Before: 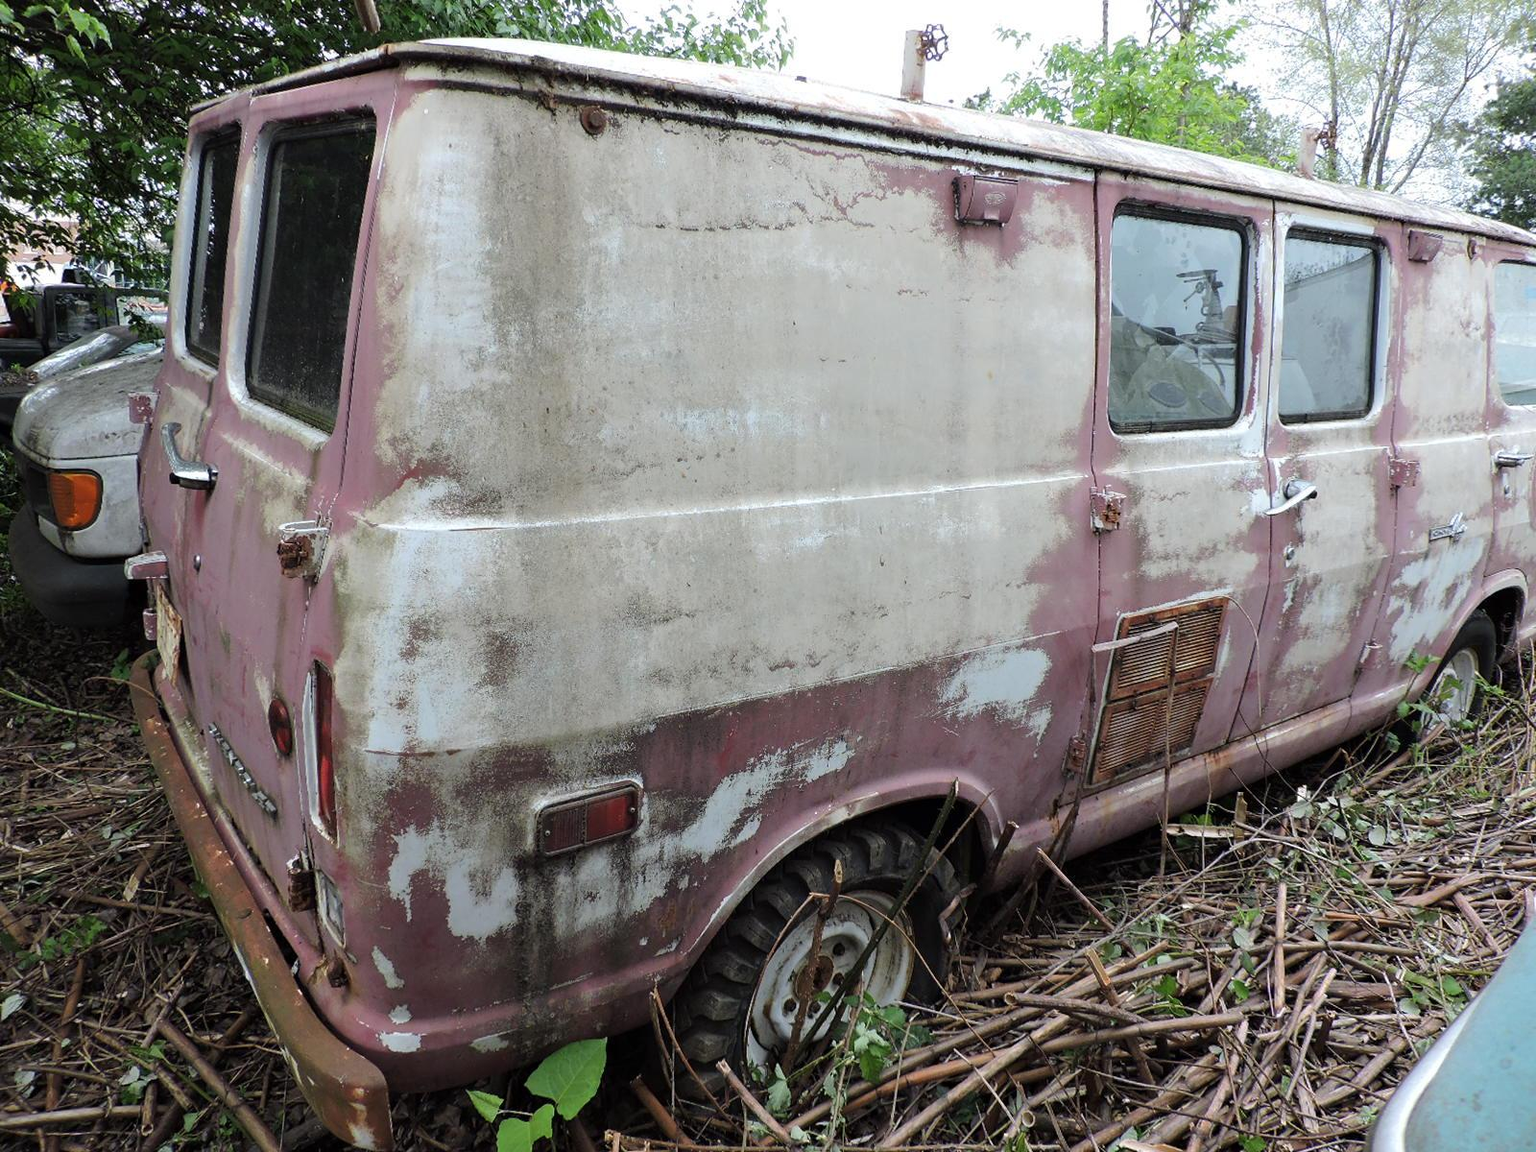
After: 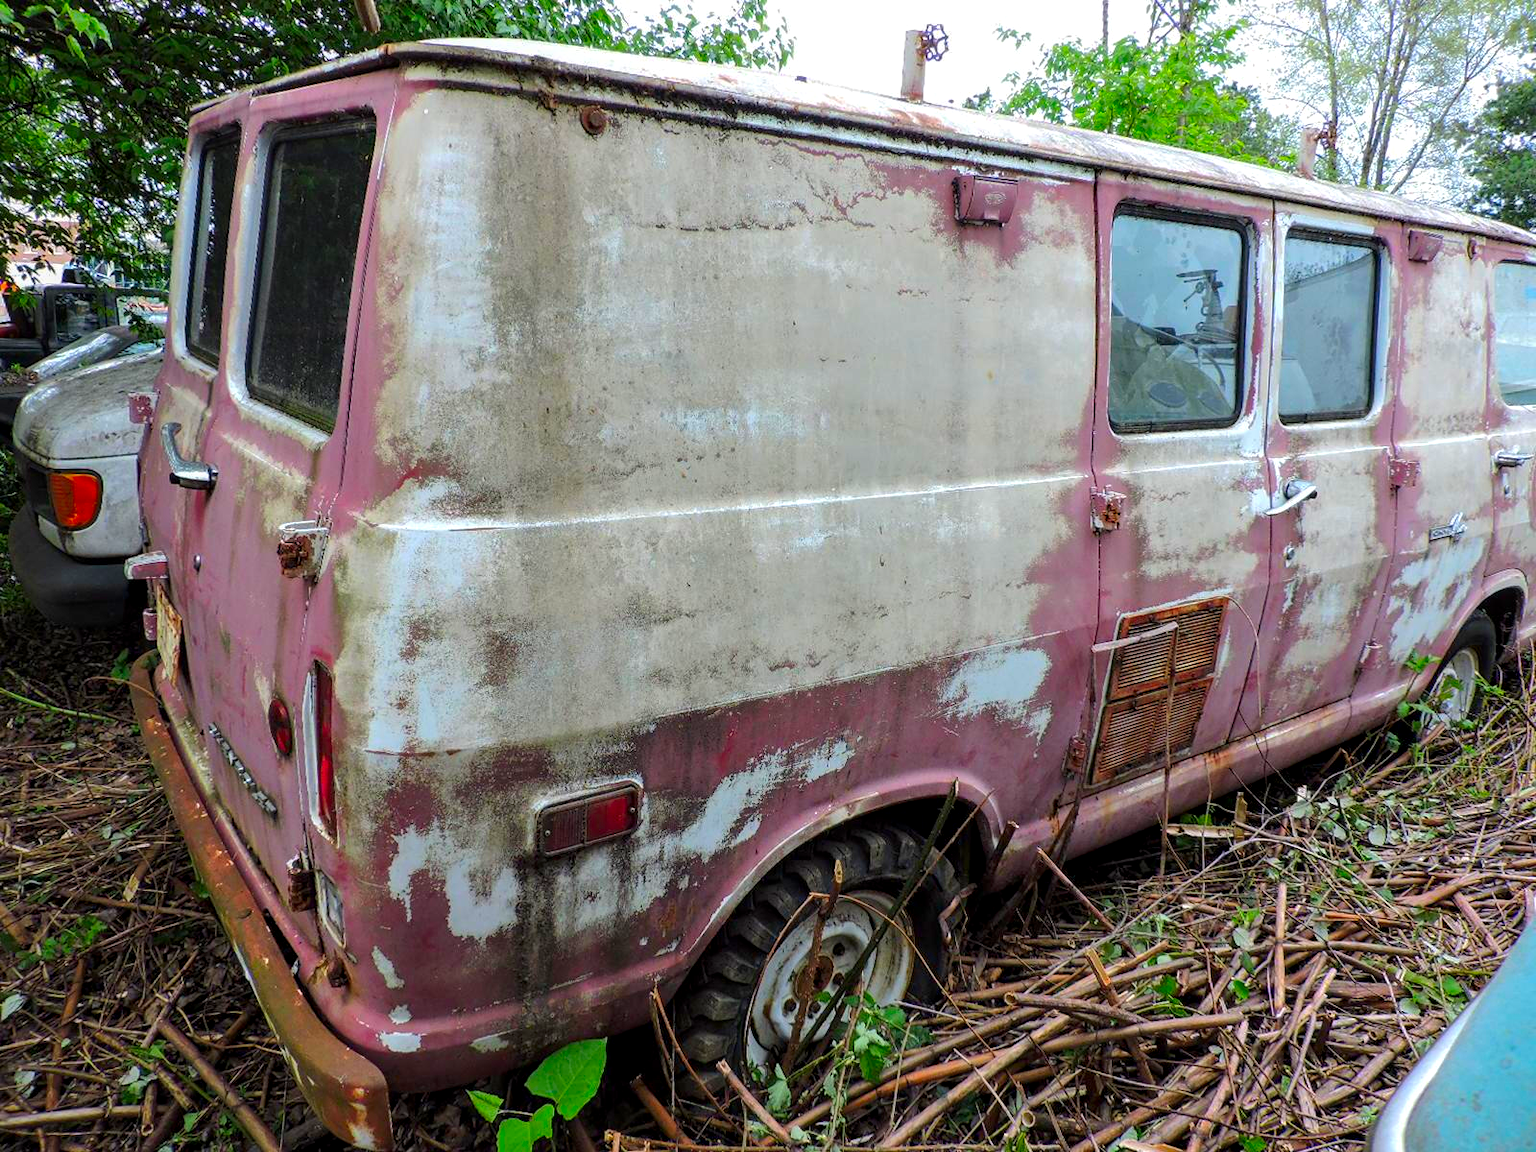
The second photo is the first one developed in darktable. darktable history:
color correction: saturation 1.8
shadows and highlights: shadows 10, white point adjustment 1, highlights -40
local contrast: on, module defaults
